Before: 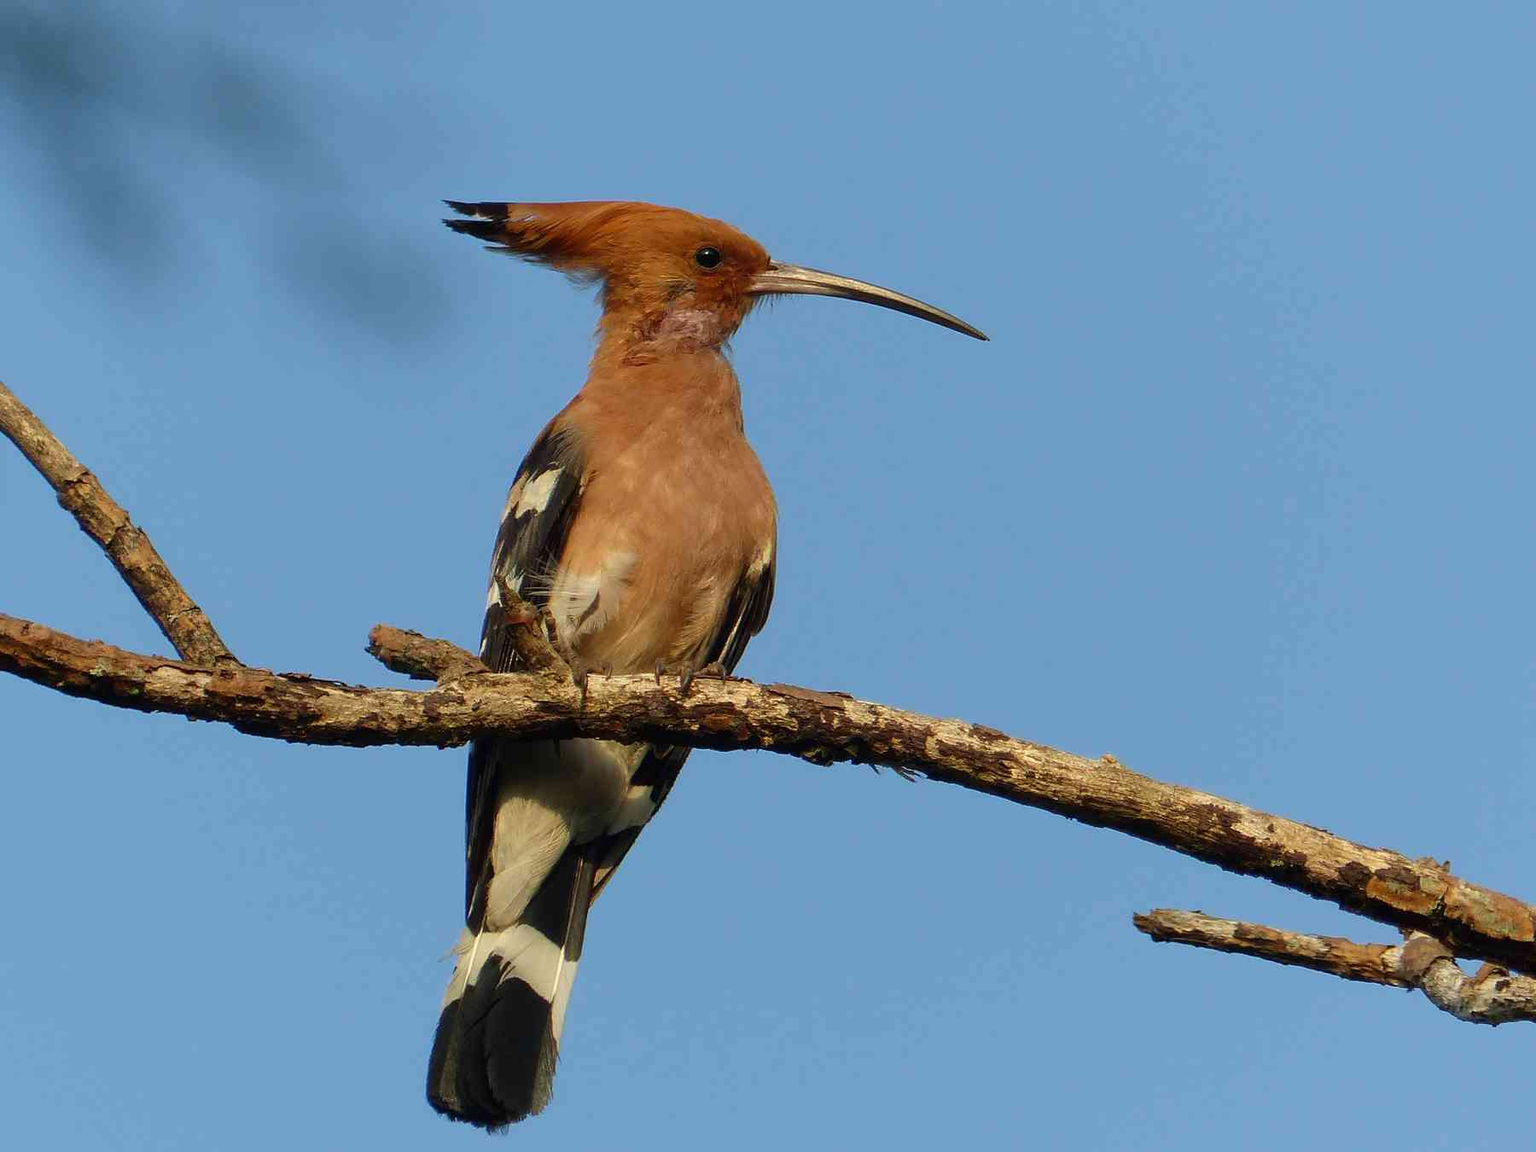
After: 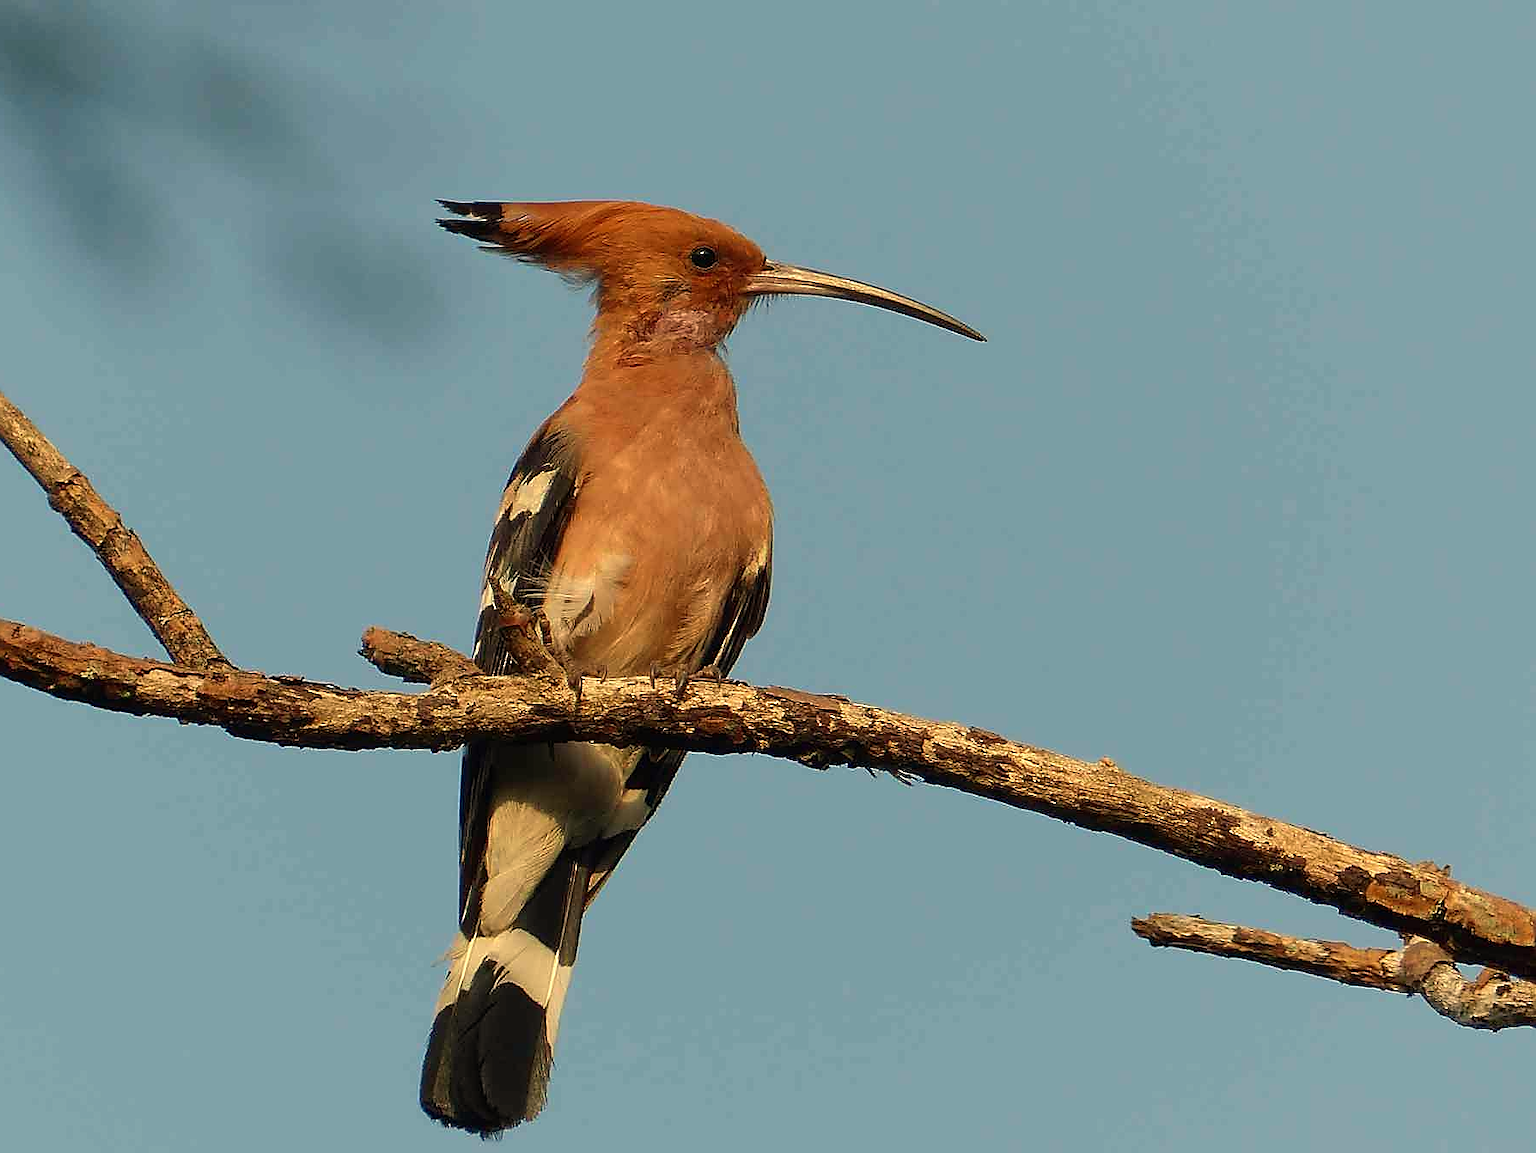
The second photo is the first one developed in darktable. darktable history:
crop and rotate: left 0.614%, top 0.179%, bottom 0.309%
sharpen: radius 1.4, amount 1.25, threshold 0.7
rgb levels: preserve colors max RGB
white balance: red 1.123, blue 0.83
